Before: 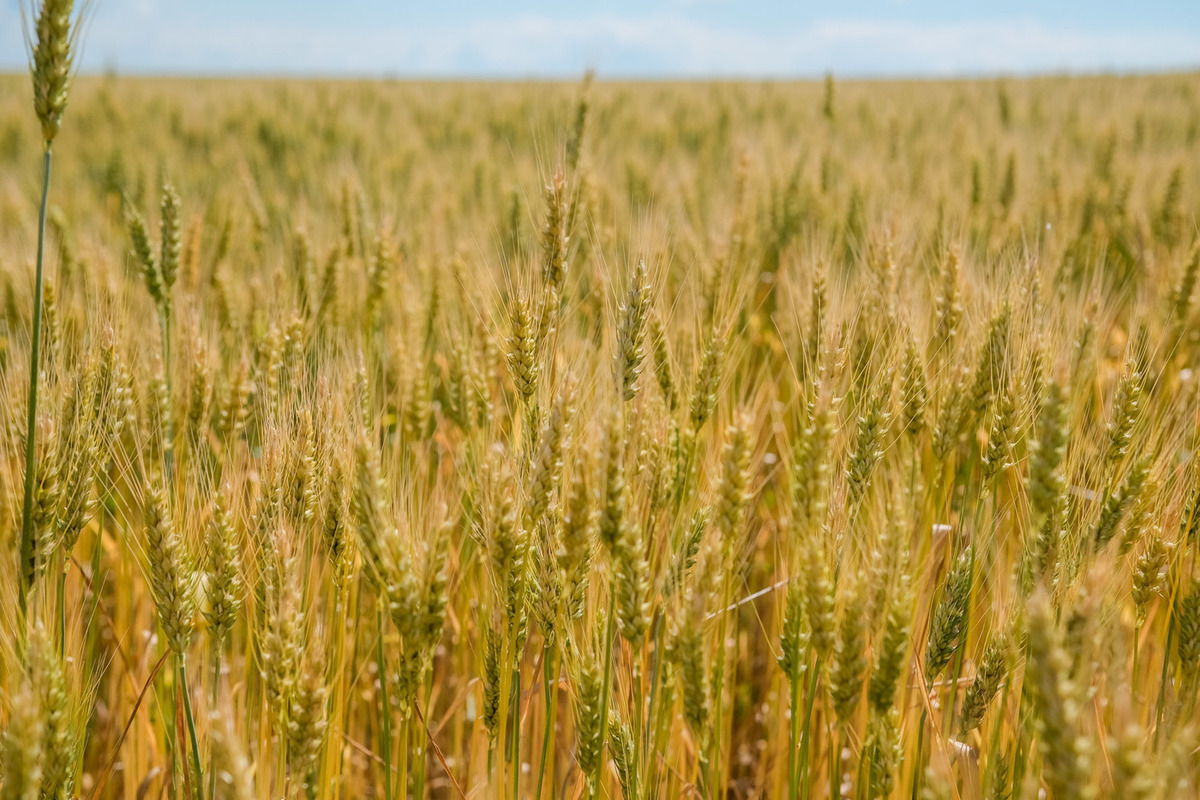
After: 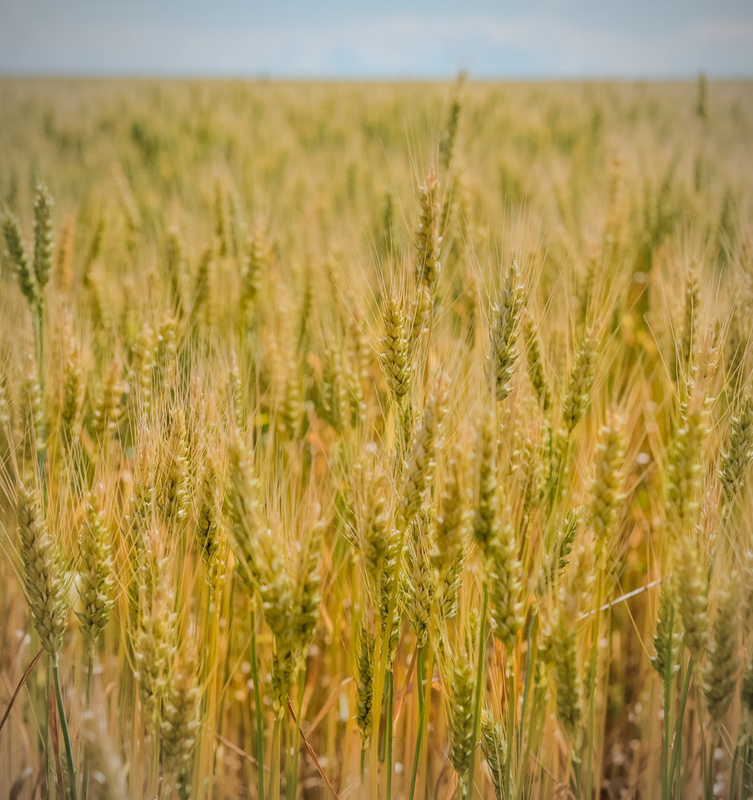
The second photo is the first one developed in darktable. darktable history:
base curve: curves: ch0 [(0, 0) (0.235, 0.266) (0.503, 0.496) (0.786, 0.72) (1, 1)]
vignetting: fall-off radius 60.92%
crop: left 10.644%, right 26.528%
